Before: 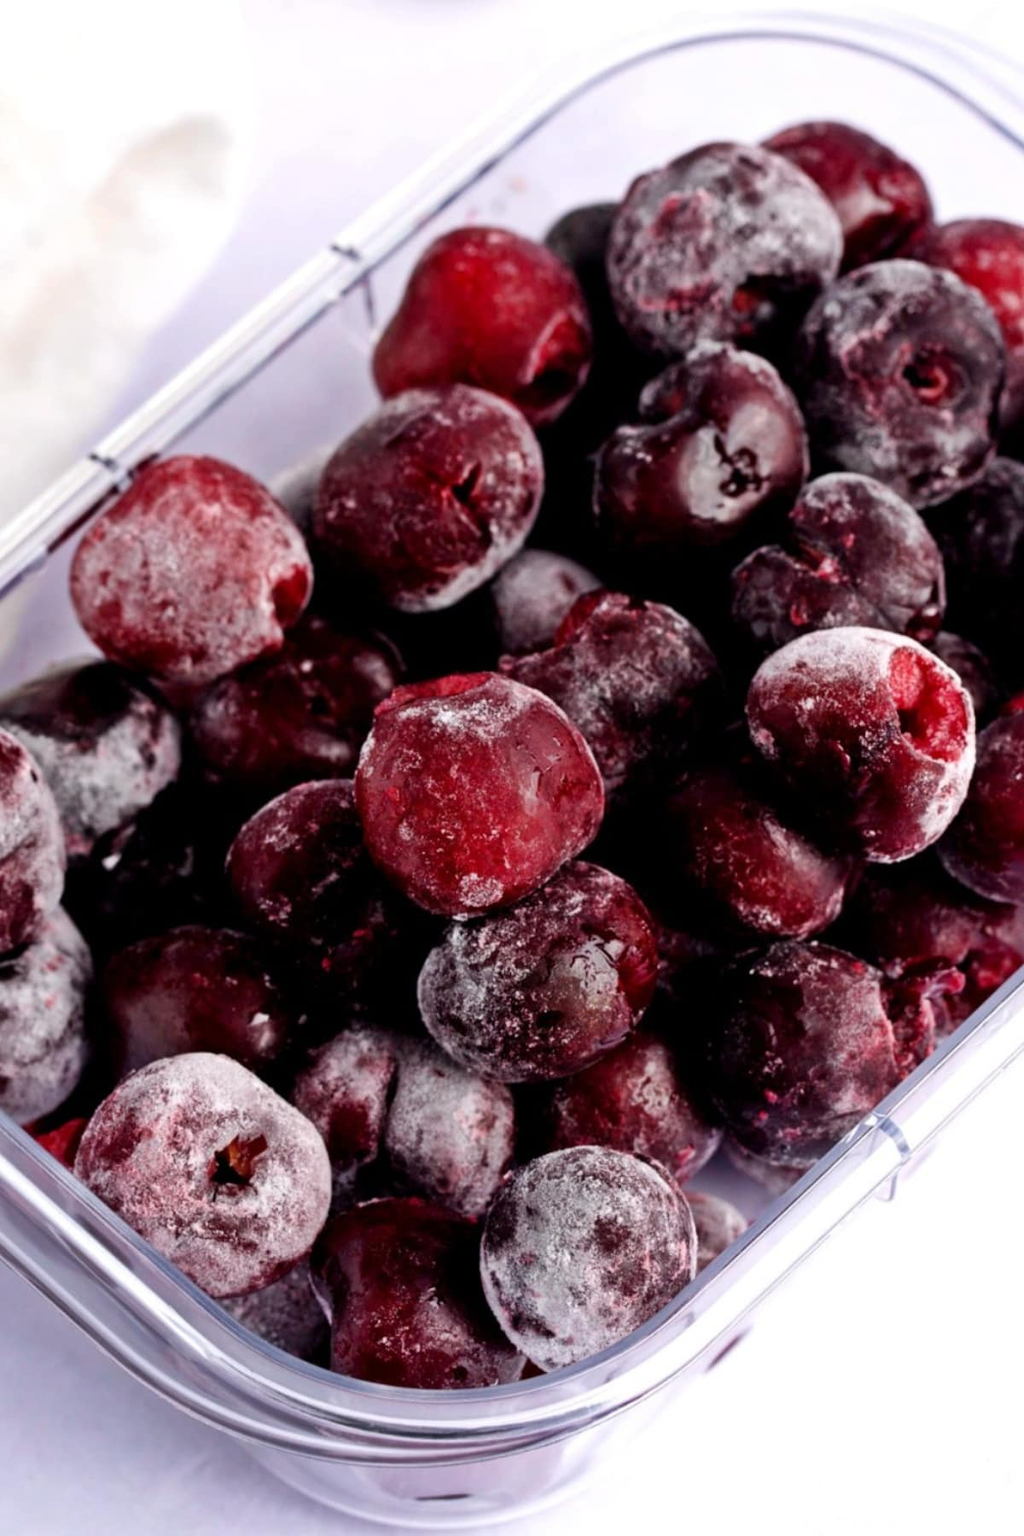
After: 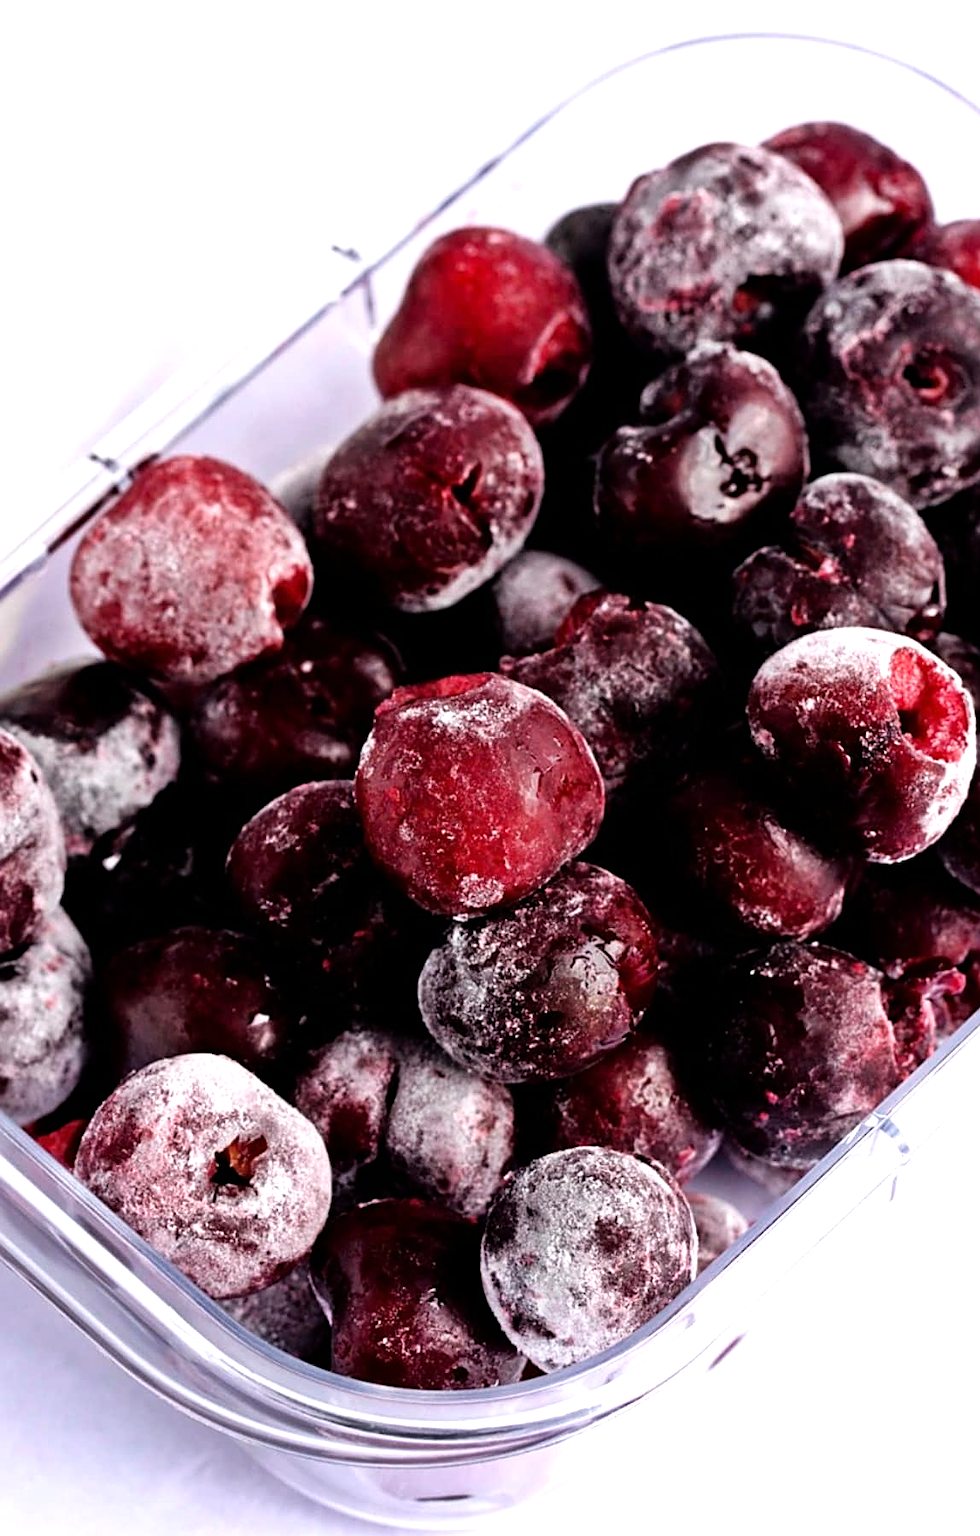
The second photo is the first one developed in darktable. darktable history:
sharpen: on, module defaults
tone equalizer: -8 EV -0.711 EV, -7 EV -0.721 EV, -6 EV -0.585 EV, -5 EV -0.404 EV, -3 EV 0.402 EV, -2 EV 0.6 EV, -1 EV 0.698 EV, +0 EV 0.748 EV
crop: right 4.301%, bottom 0.021%
exposure: exposure -0.153 EV, compensate exposure bias true, compensate highlight preservation false
